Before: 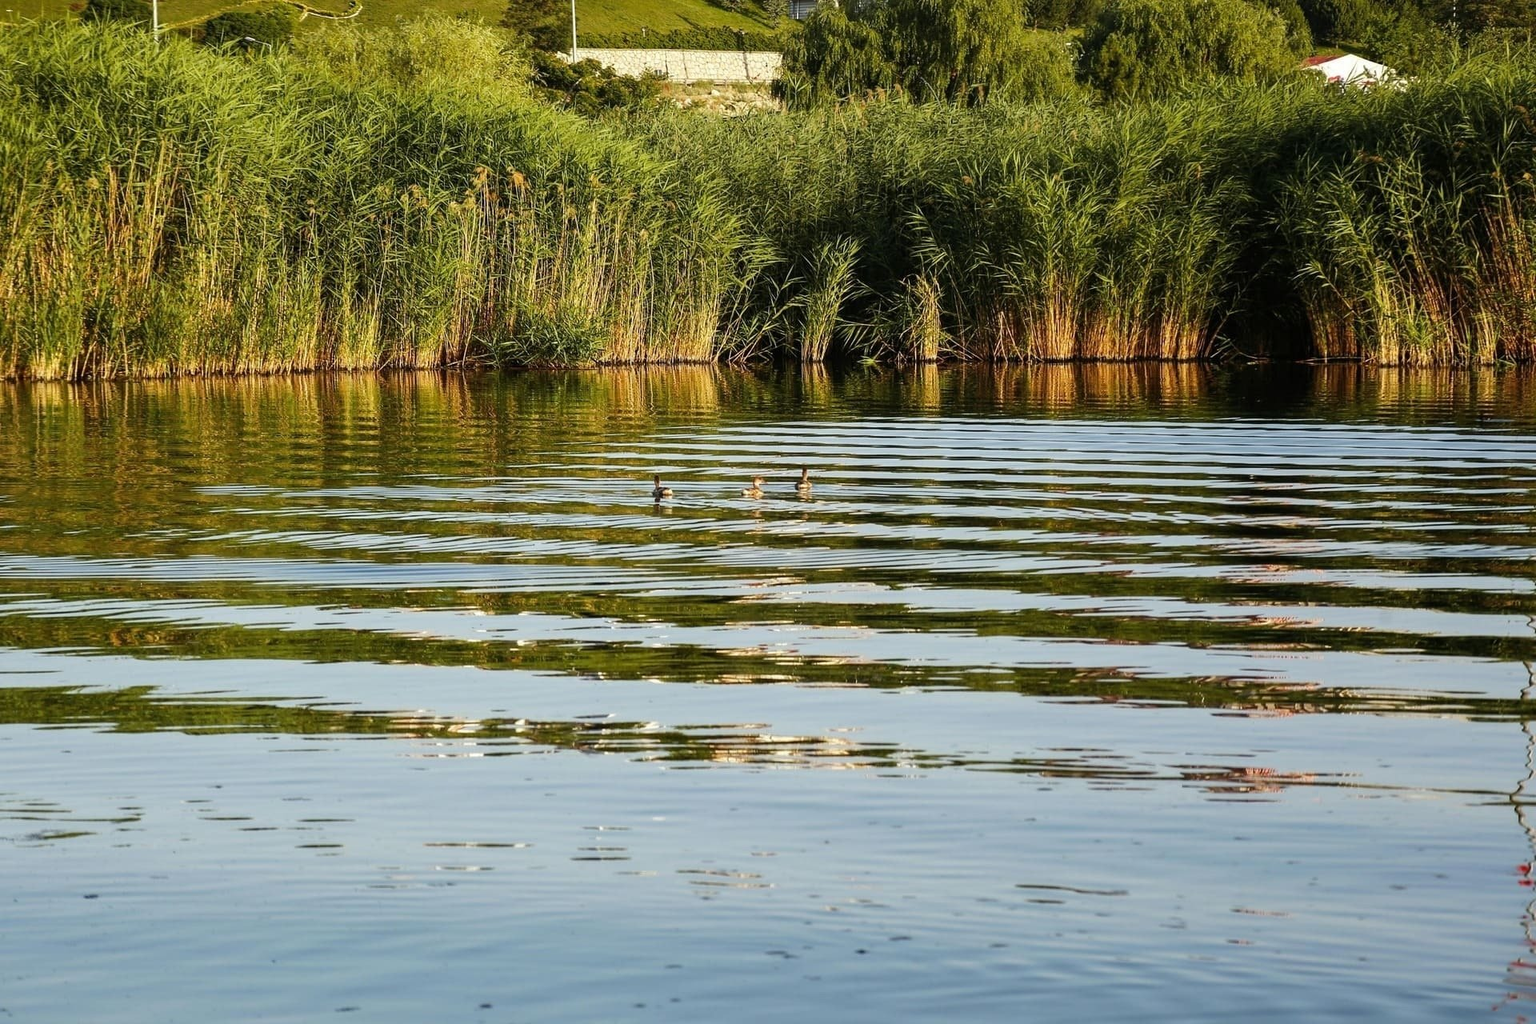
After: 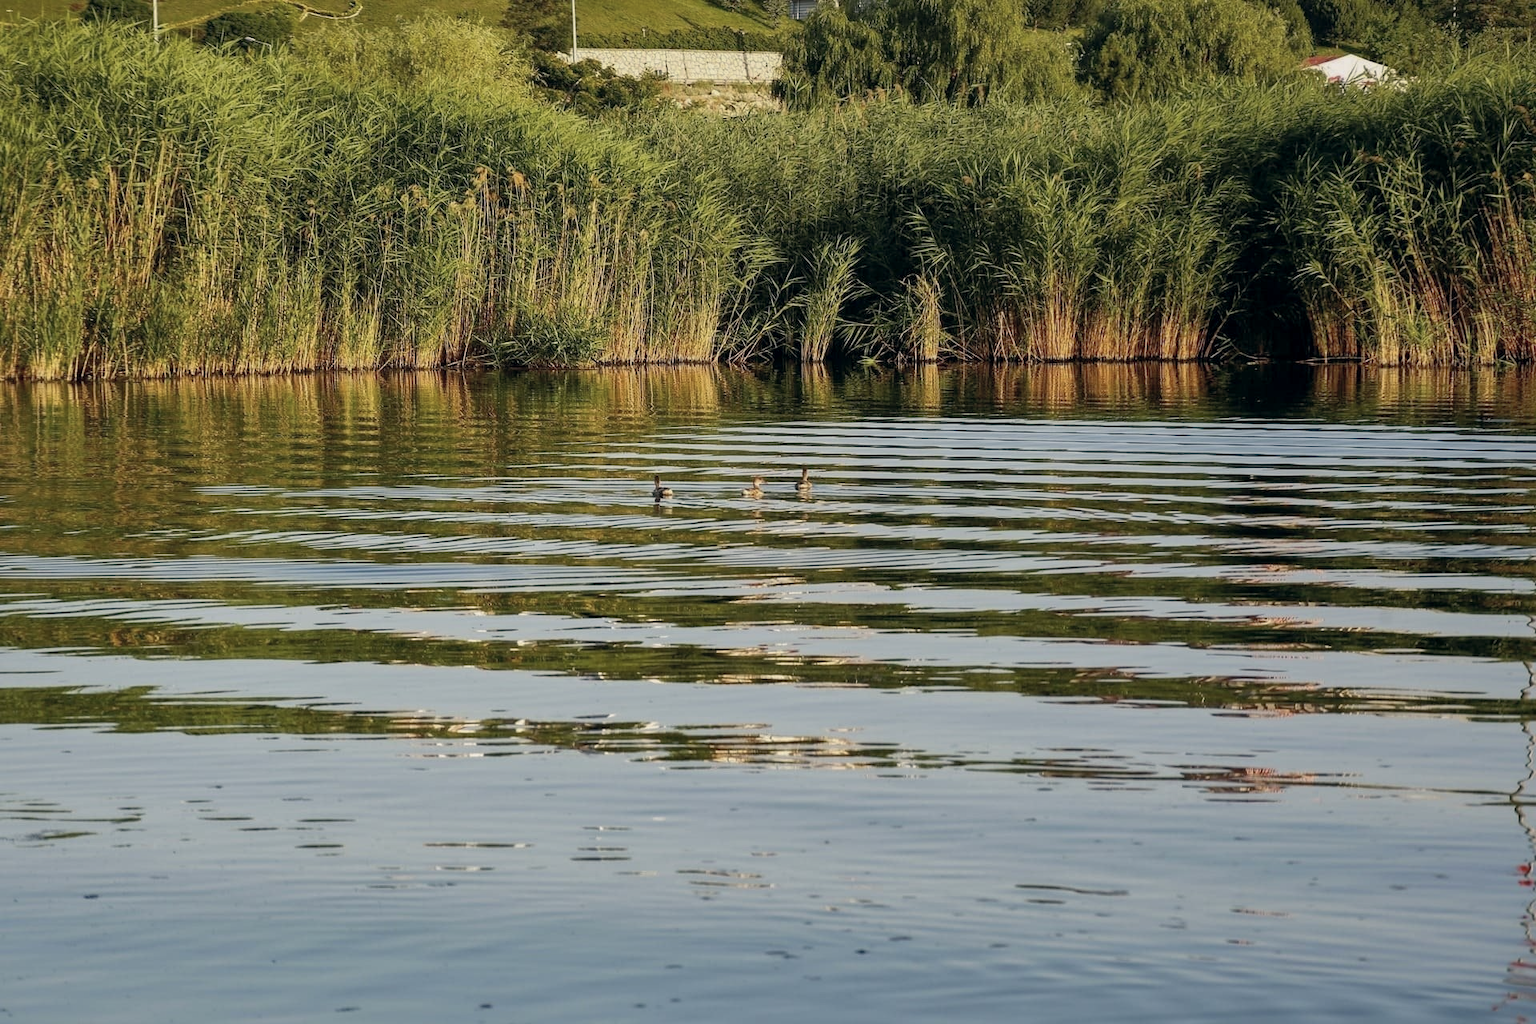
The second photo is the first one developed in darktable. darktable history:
exposure: black level correction 0.001, exposure -0.197 EV, compensate exposure bias true, compensate highlight preservation false
color correction: highlights a* 2.8, highlights b* 5.02, shadows a* -2.31, shadows b* -4.9, saturation 0.785
shadows and highlights: on, module defaults
